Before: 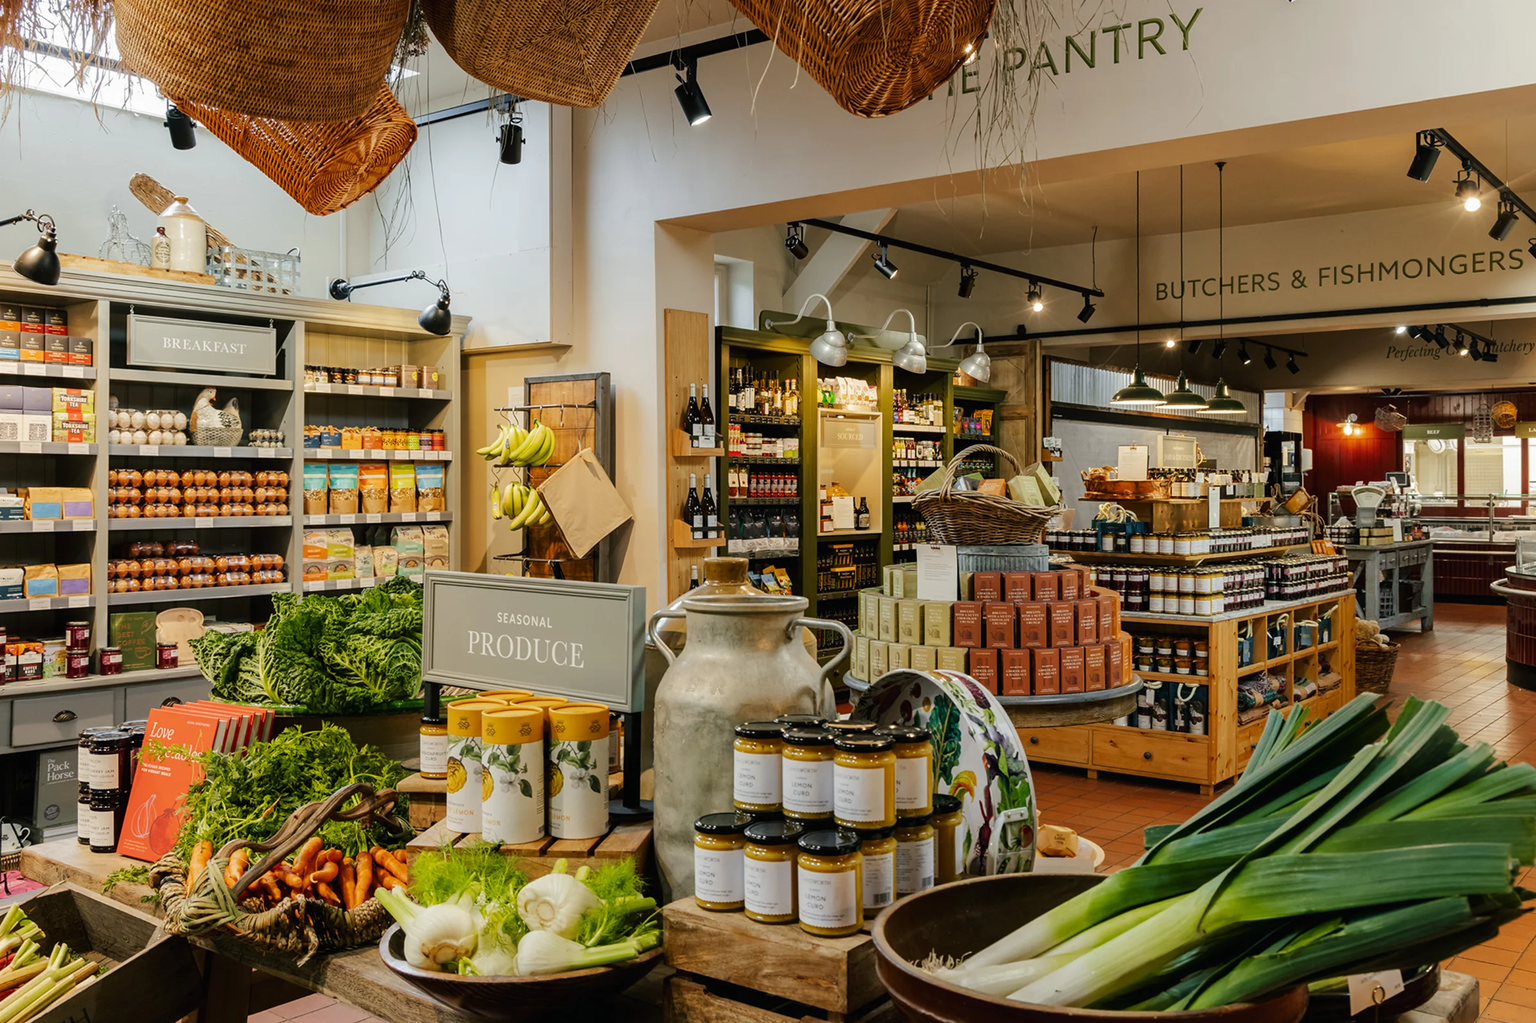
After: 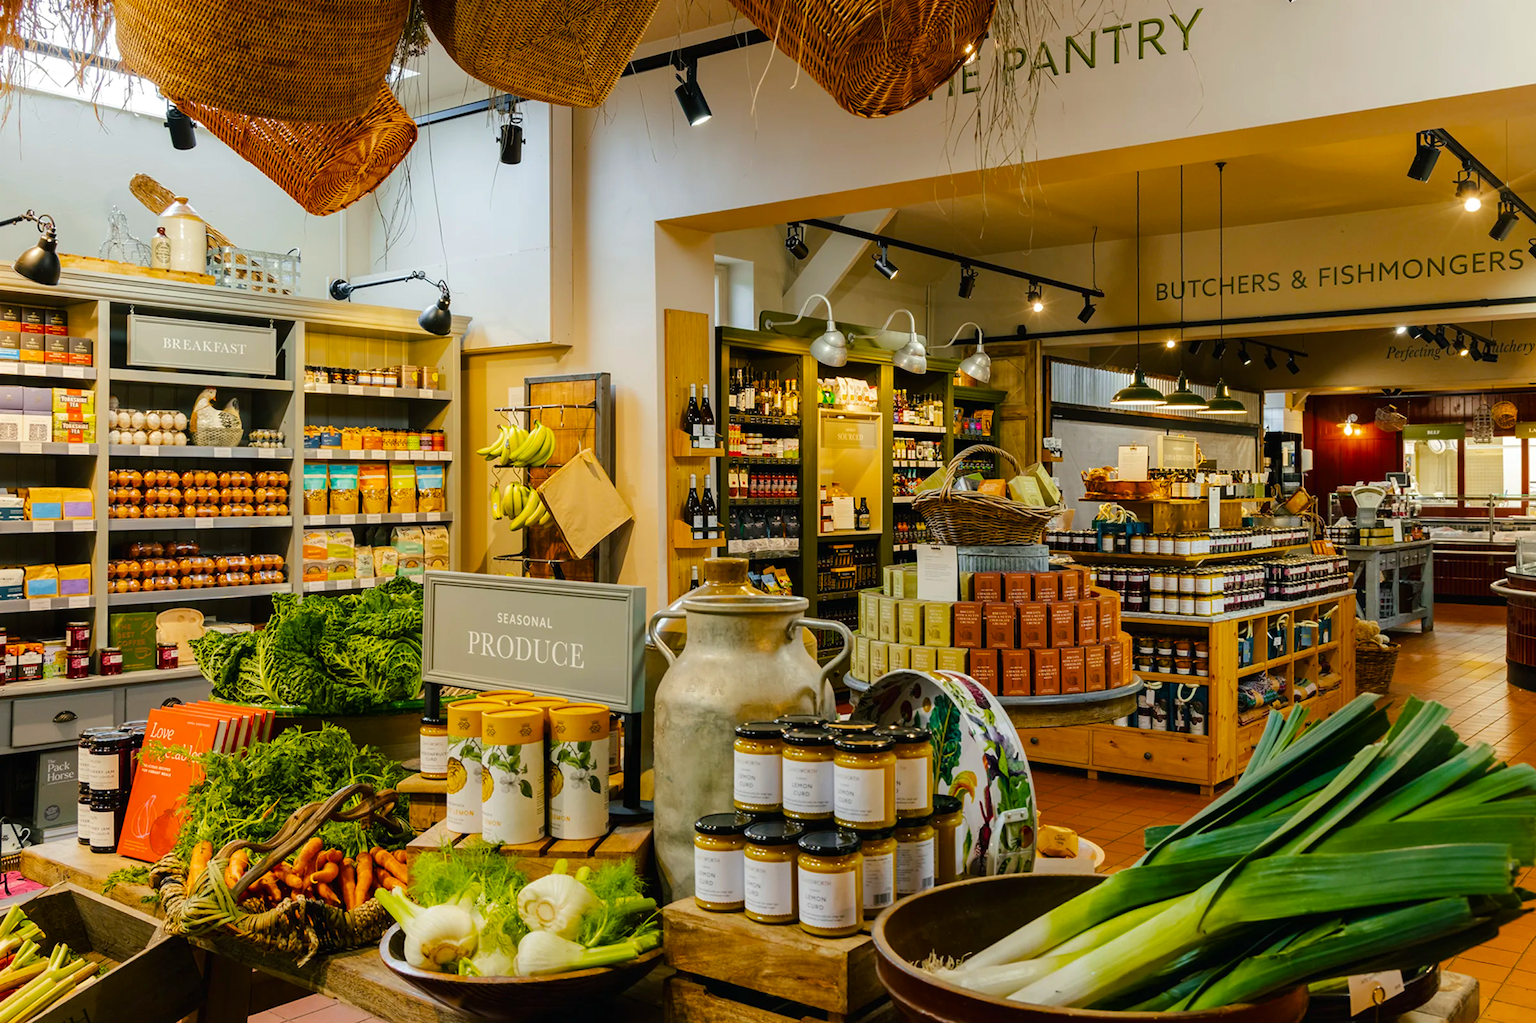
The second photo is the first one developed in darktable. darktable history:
color balance rgb: linear chroma grading › global chroma 15%, perceptual saturation grading › global saturation 30%
levels: levels [0, 0.492, 0.984]
